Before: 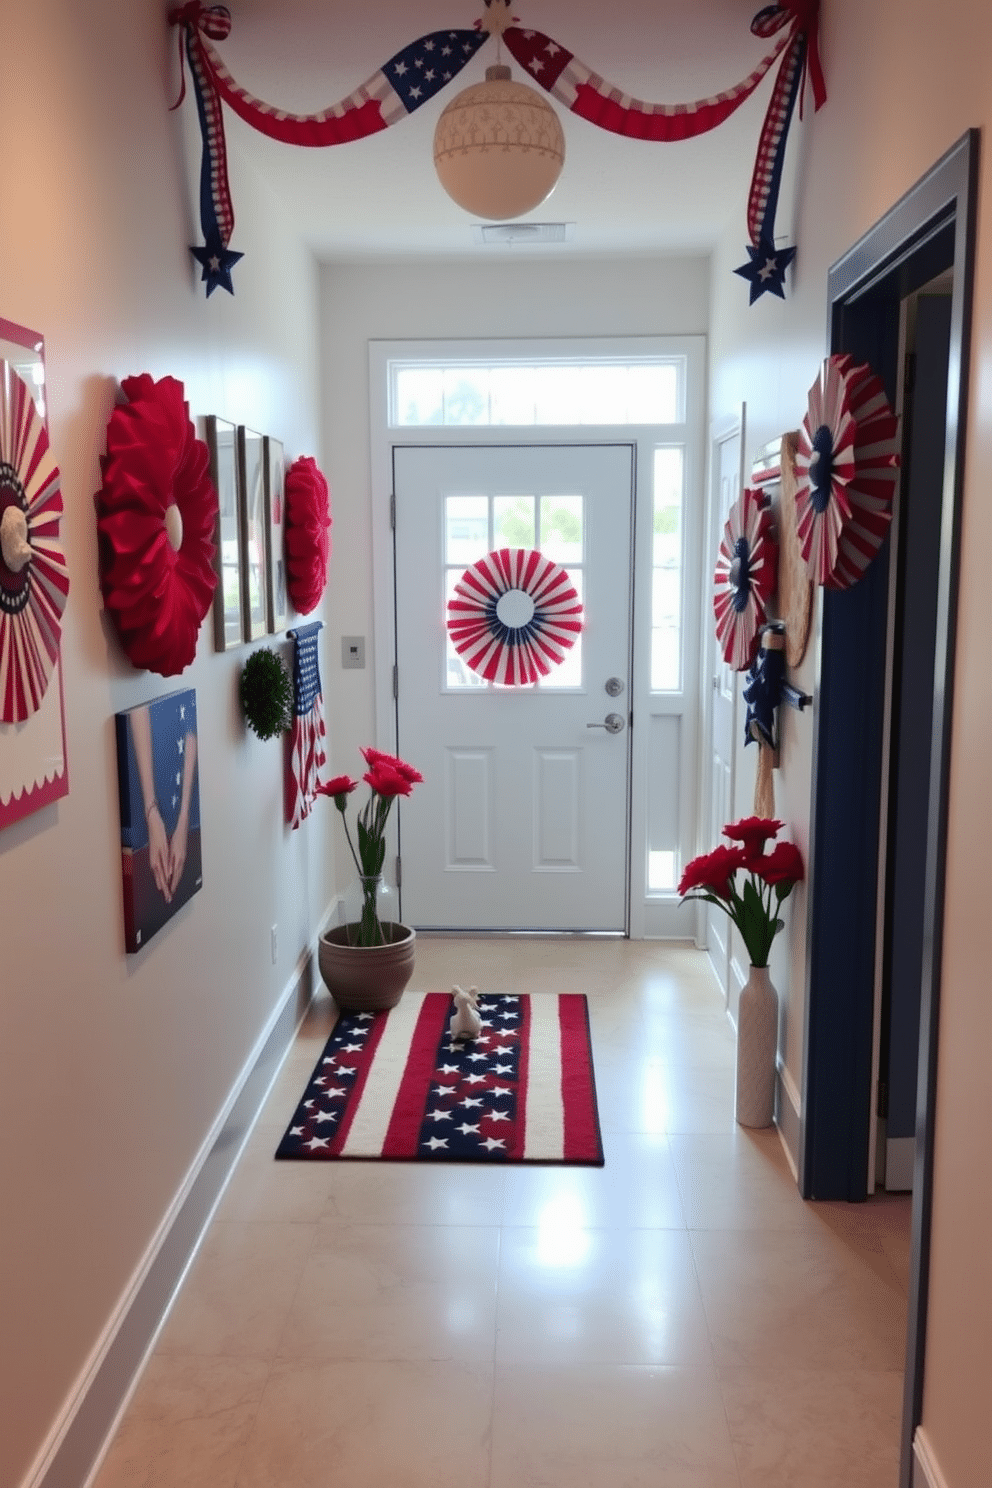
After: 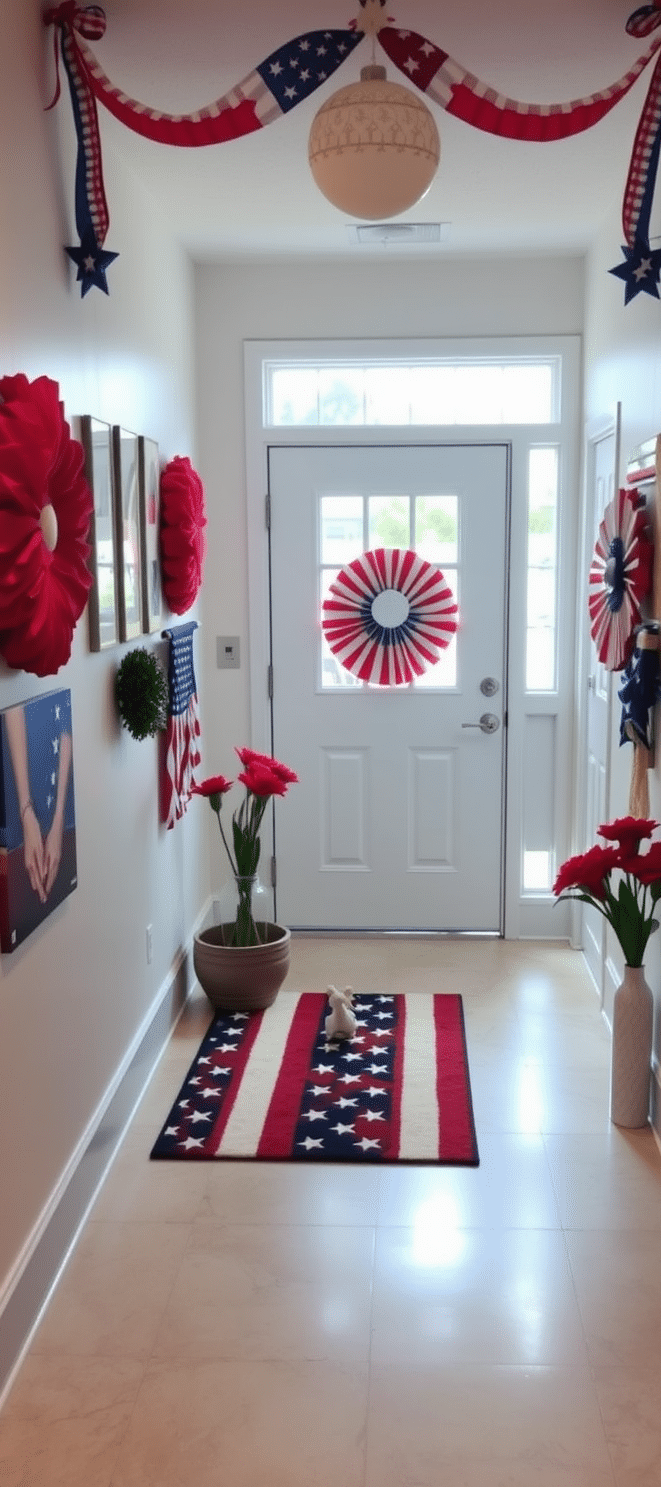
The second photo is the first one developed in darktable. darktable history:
crop and rotate: left 12.648%, right 20.685%
shadows and highlights: shadows 25, highlights -25
